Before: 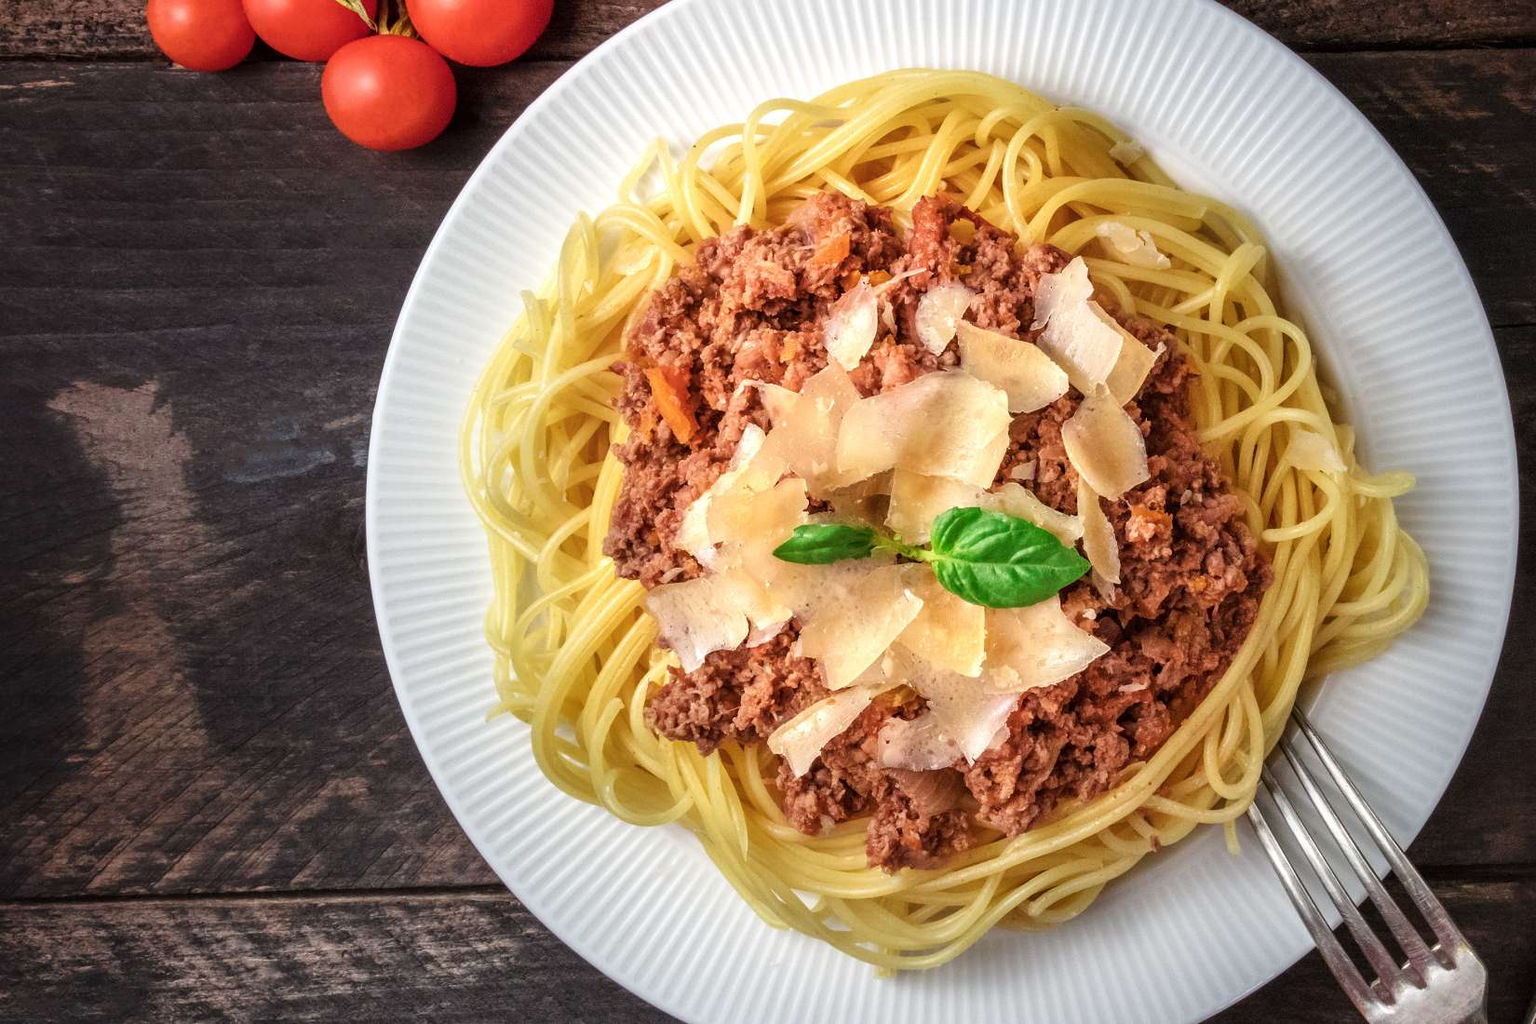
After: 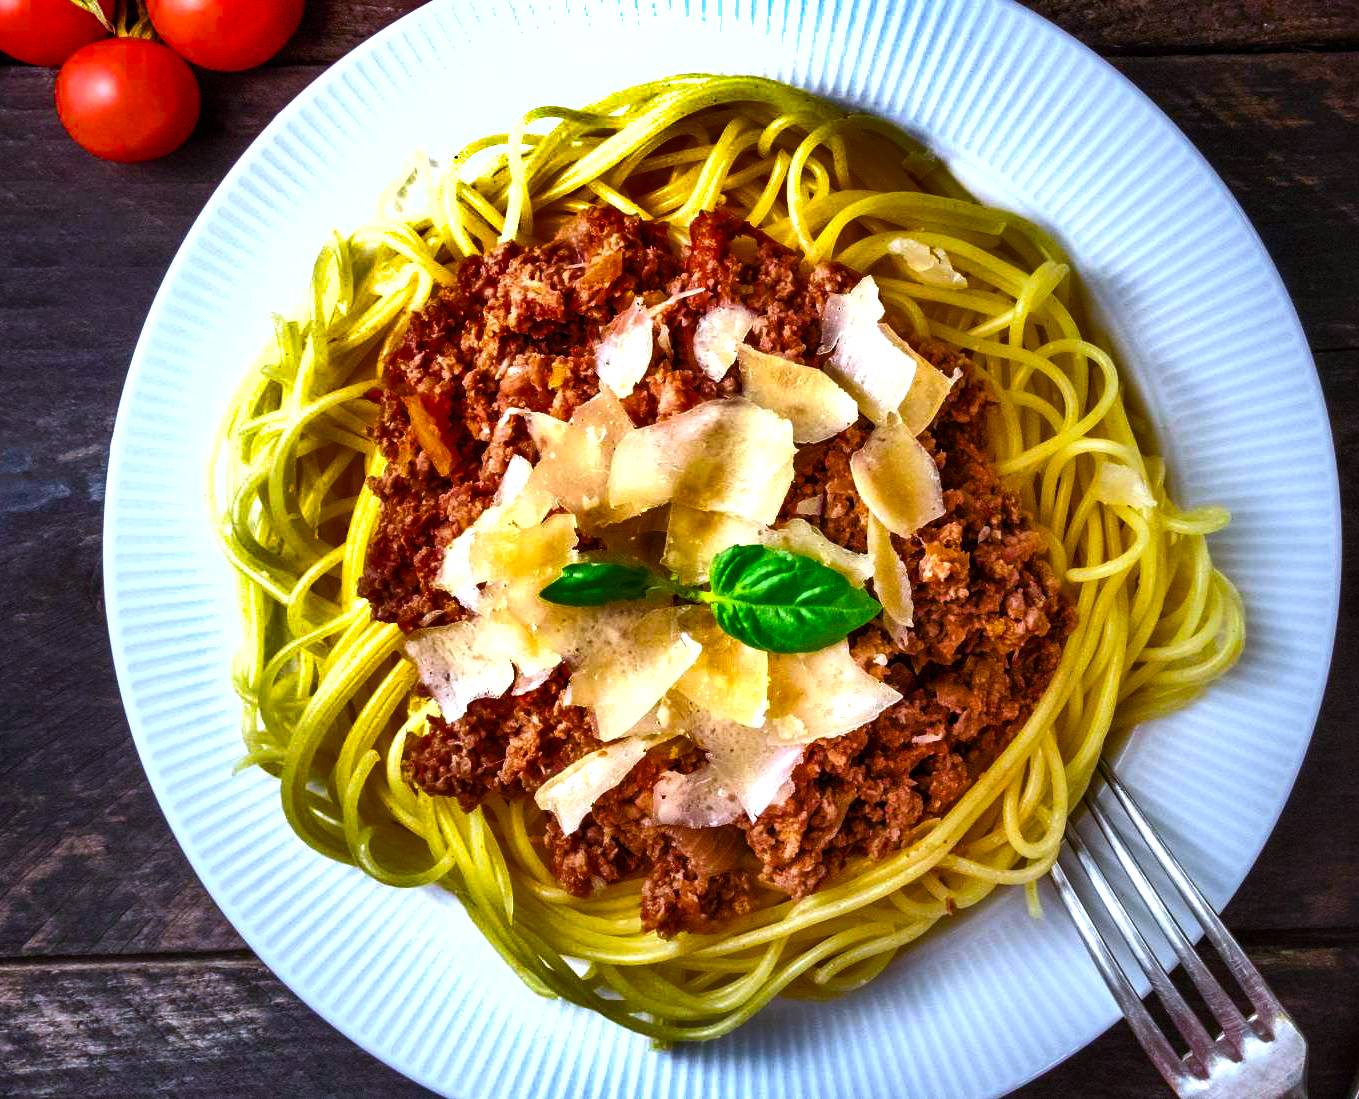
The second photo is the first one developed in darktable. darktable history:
crop: left 17.582%, bottom 0.031%
color balance rgb: linear chroma grading › global chroma 9%, perceptual saturation grading › global saturation 36%, perceptual saturation grading › shadows 35%, perceptual brilliance grading › global brilliance 15%, perceptual brilliance grading › shadows -35%, global vibrance 15%
white balance: red 0.926, green 1.003, blue 1.133
shadows and highlights: shadows 20.91, highlights -82.73, soften with gaussian
